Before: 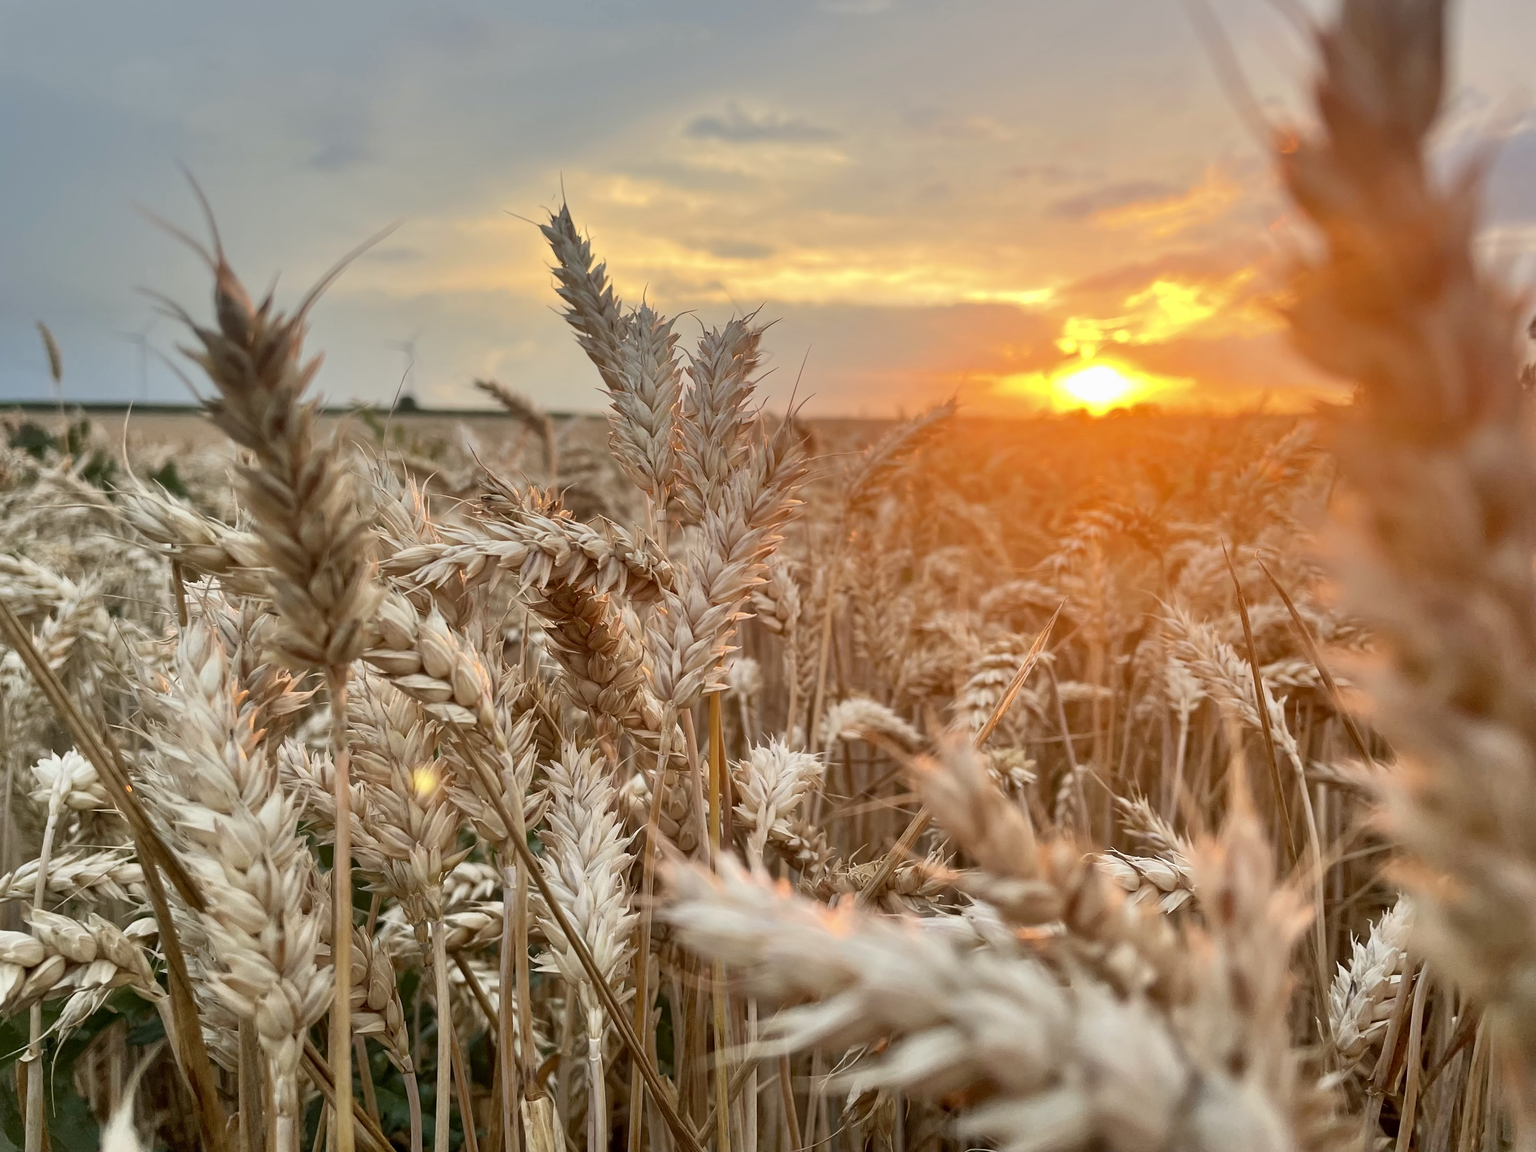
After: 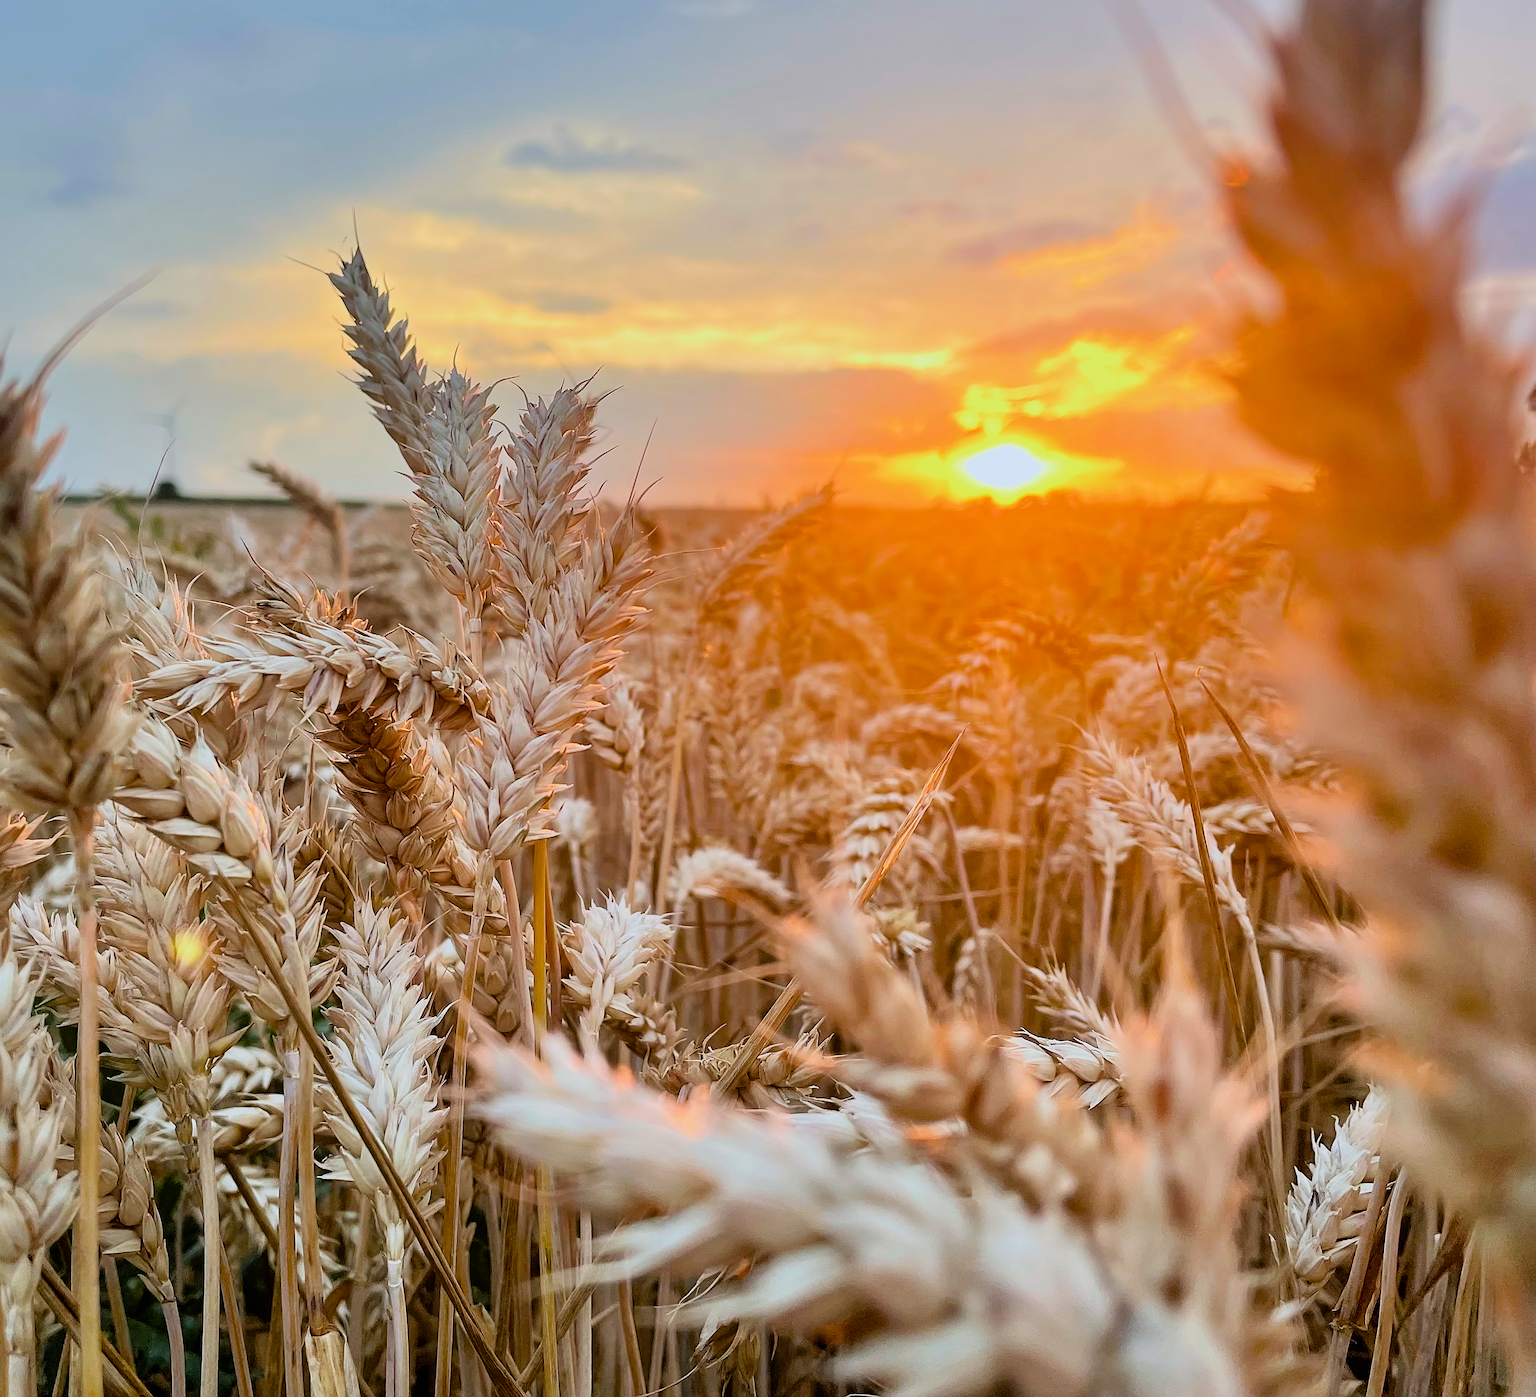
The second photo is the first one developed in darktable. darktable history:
color balance rgb: perceptual saturation grading › global saturation 20%, global vibrance 20%
exposure: exposure 0.197 EV, compensate highlight preservation false
sharpen: radius 1.4, amount 1.25, threshold 0.7
filmic rgb: black relative exposure -7.75 EV, white relative exposure 4.4 EV, threshold 3 EV, hardness 3.76, latitude 50%, contrast 1.1, color science v5 (2021), contrast in shadows safe, contrast in highlights safe, enable highlight reconstruction true
color correction: highlights a* -0.137, highlights b* 0.137
color calibration: x 0.37, y 0.382, temperature 4313.32 K
crop: left 17.582%, bottom 0.031%
